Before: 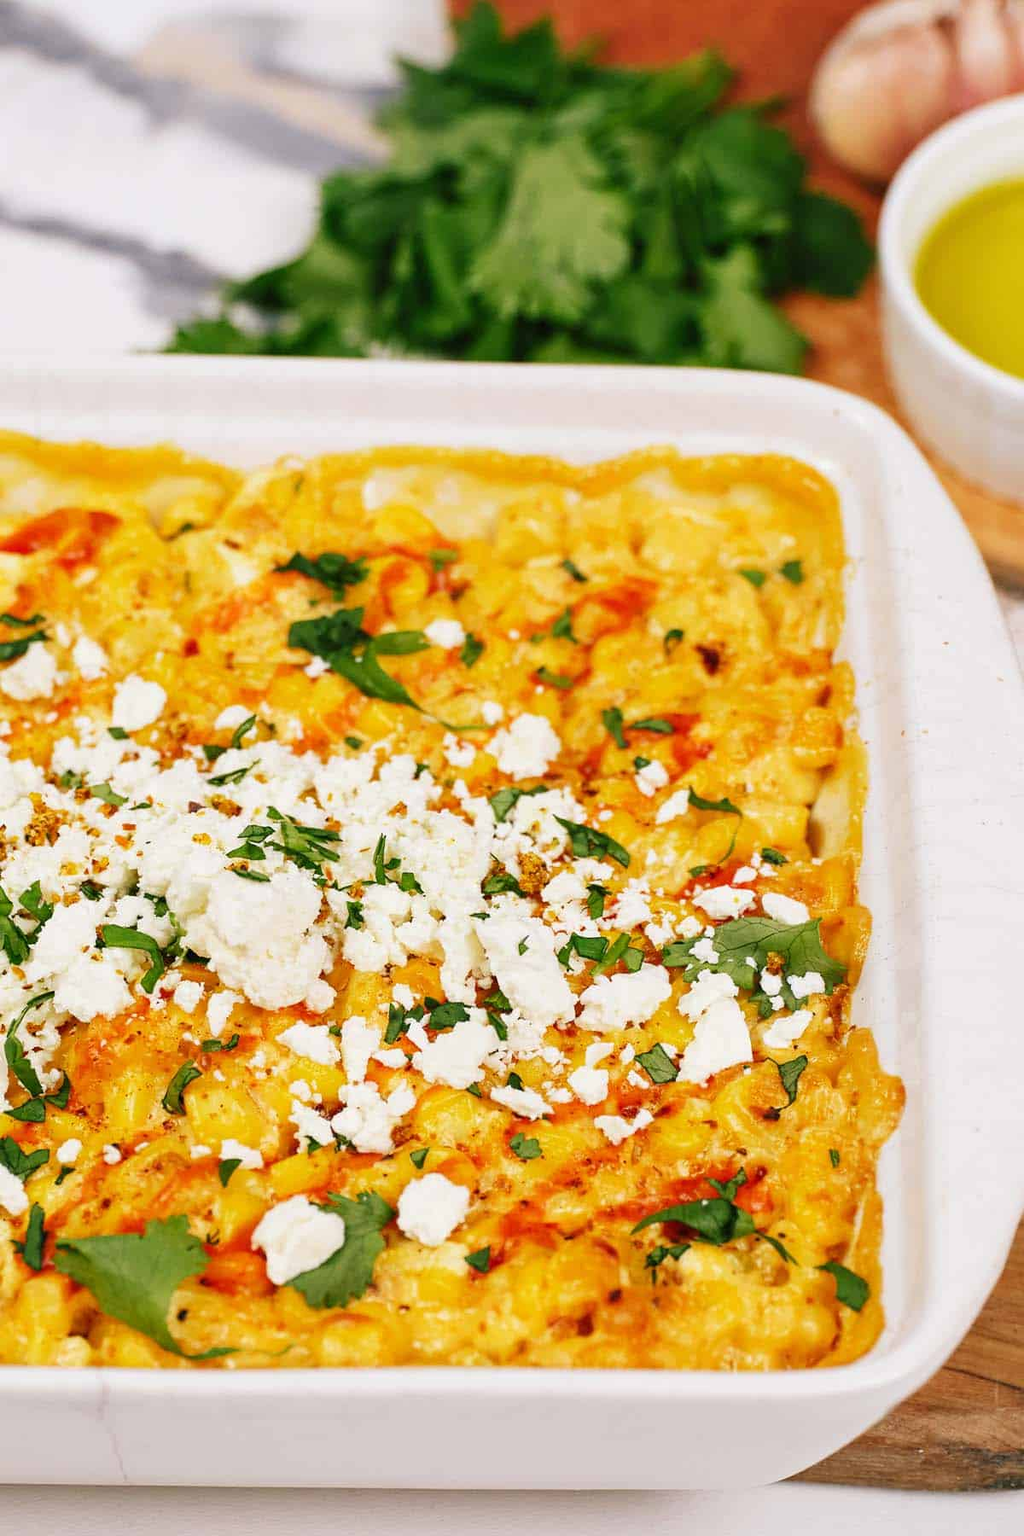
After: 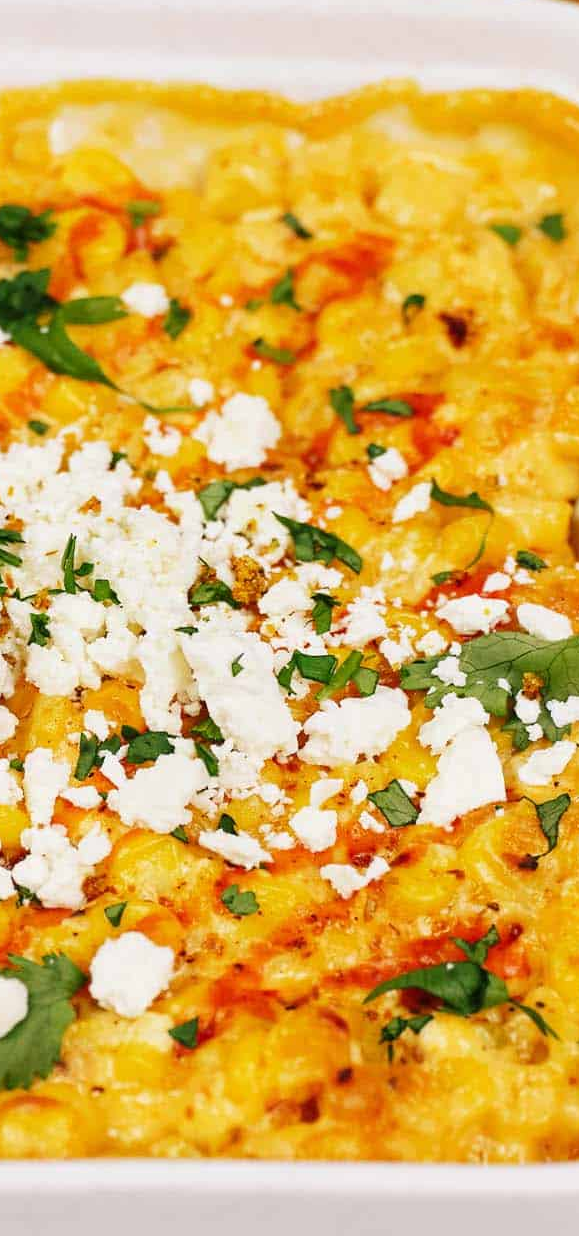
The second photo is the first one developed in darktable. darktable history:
crop: left 31.379%, top 24.658%, right 20.326%, bottom 6.628%
